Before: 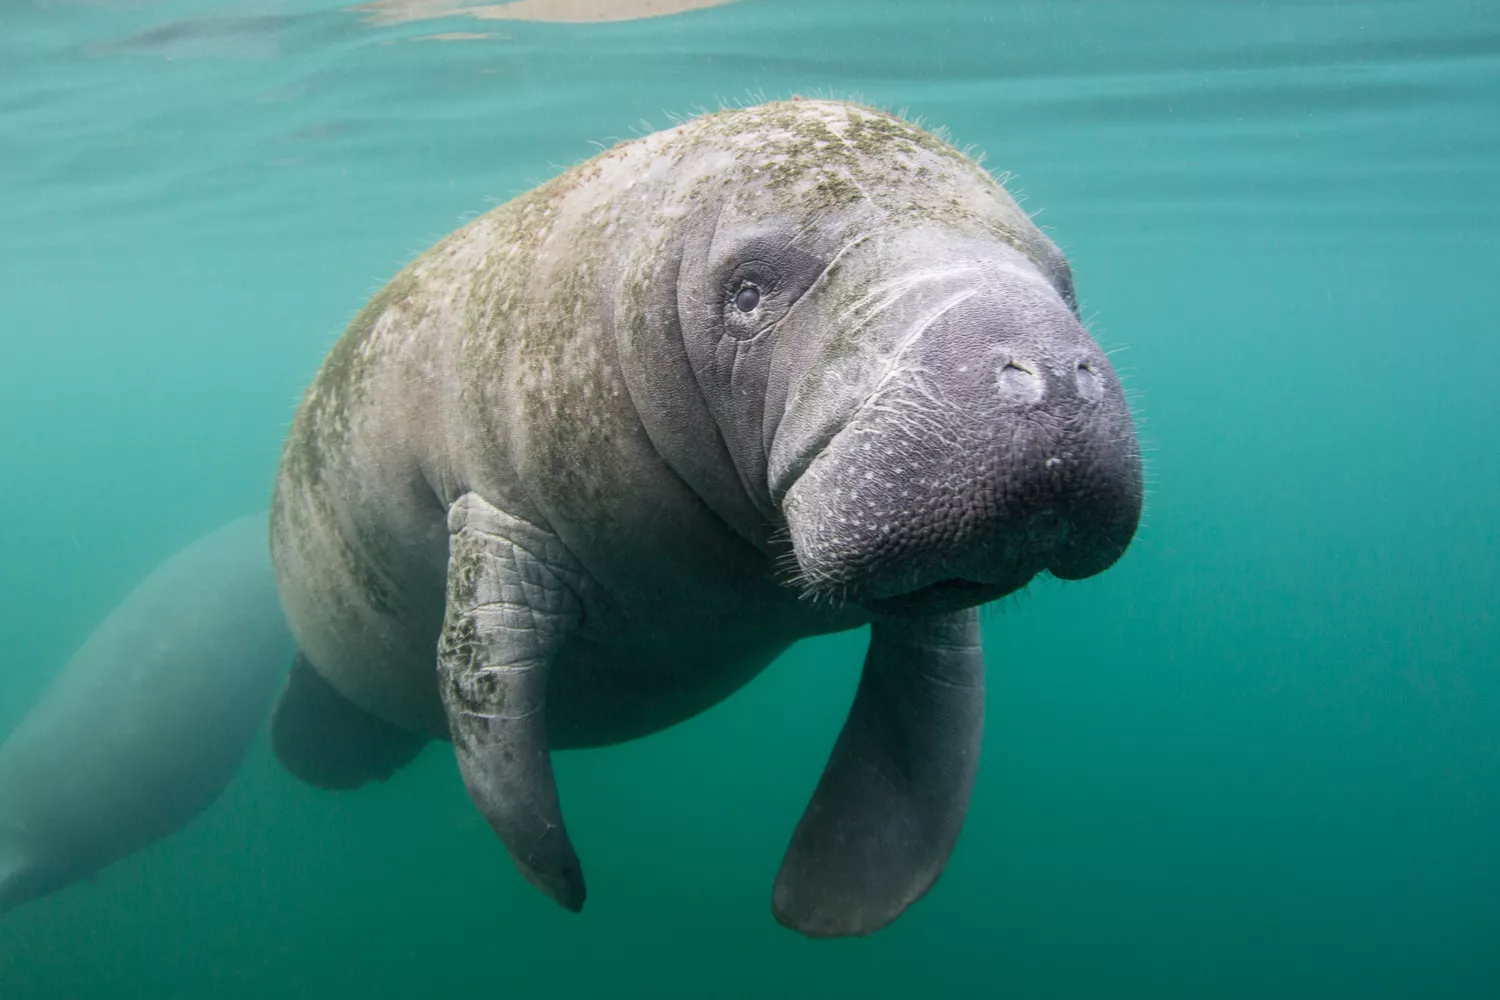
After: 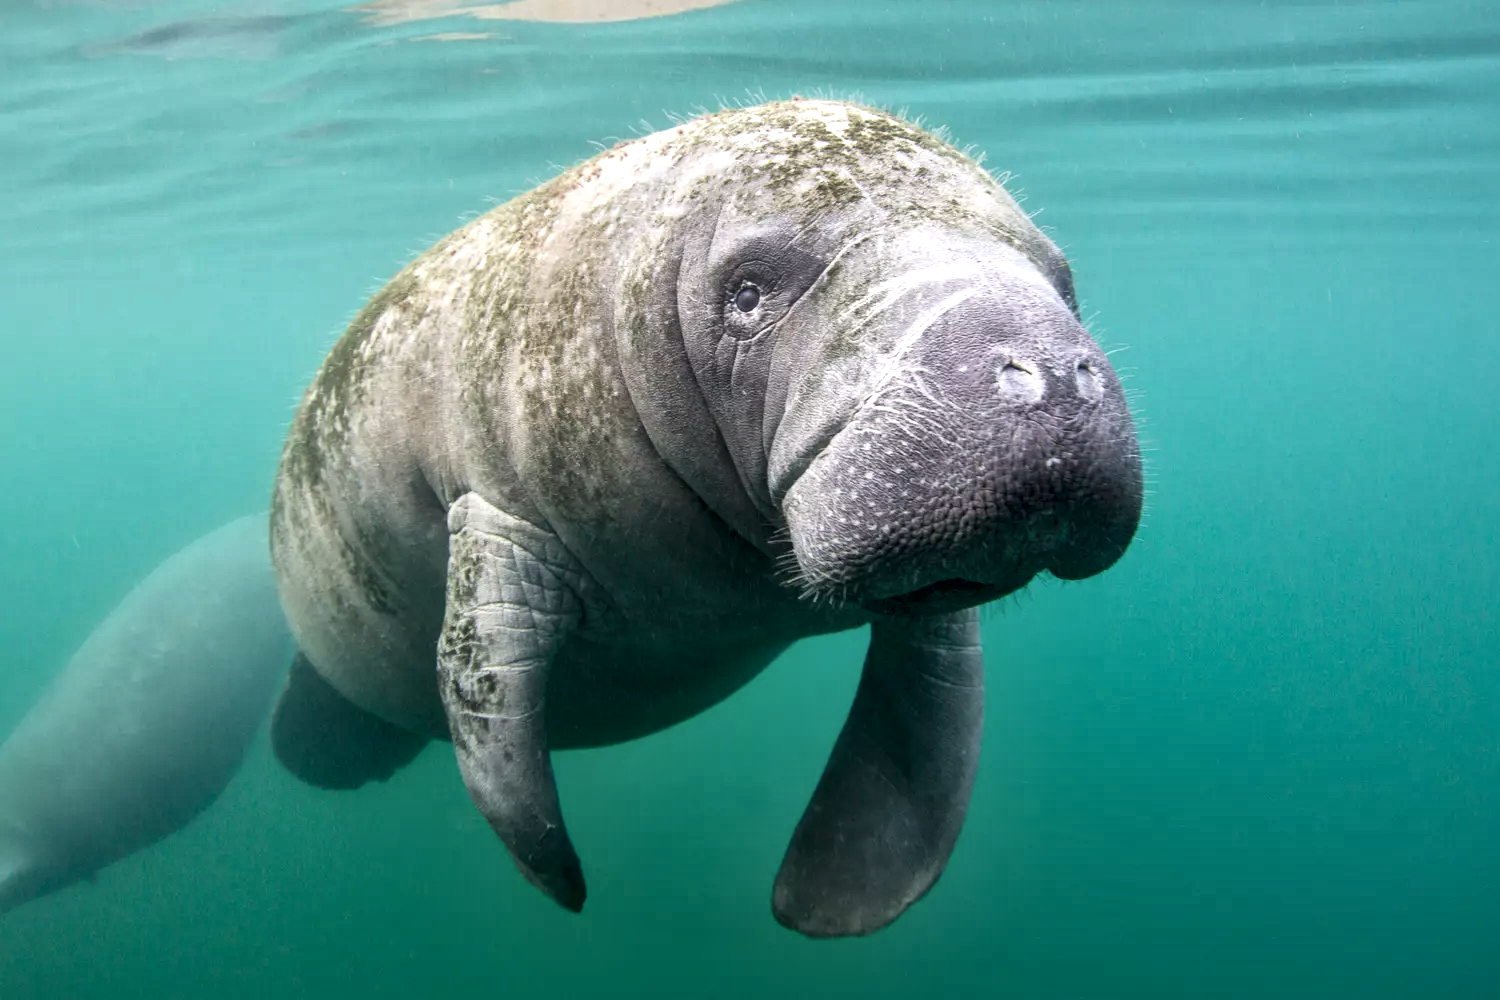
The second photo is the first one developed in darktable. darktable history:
exposure: exposure 0.253 EV, compensate exposure bias true, compensate highlight preservation false
local contrast: mode bilateral grid, contrast 20, coarseness 49, detail 179%, midtone range 0.2
